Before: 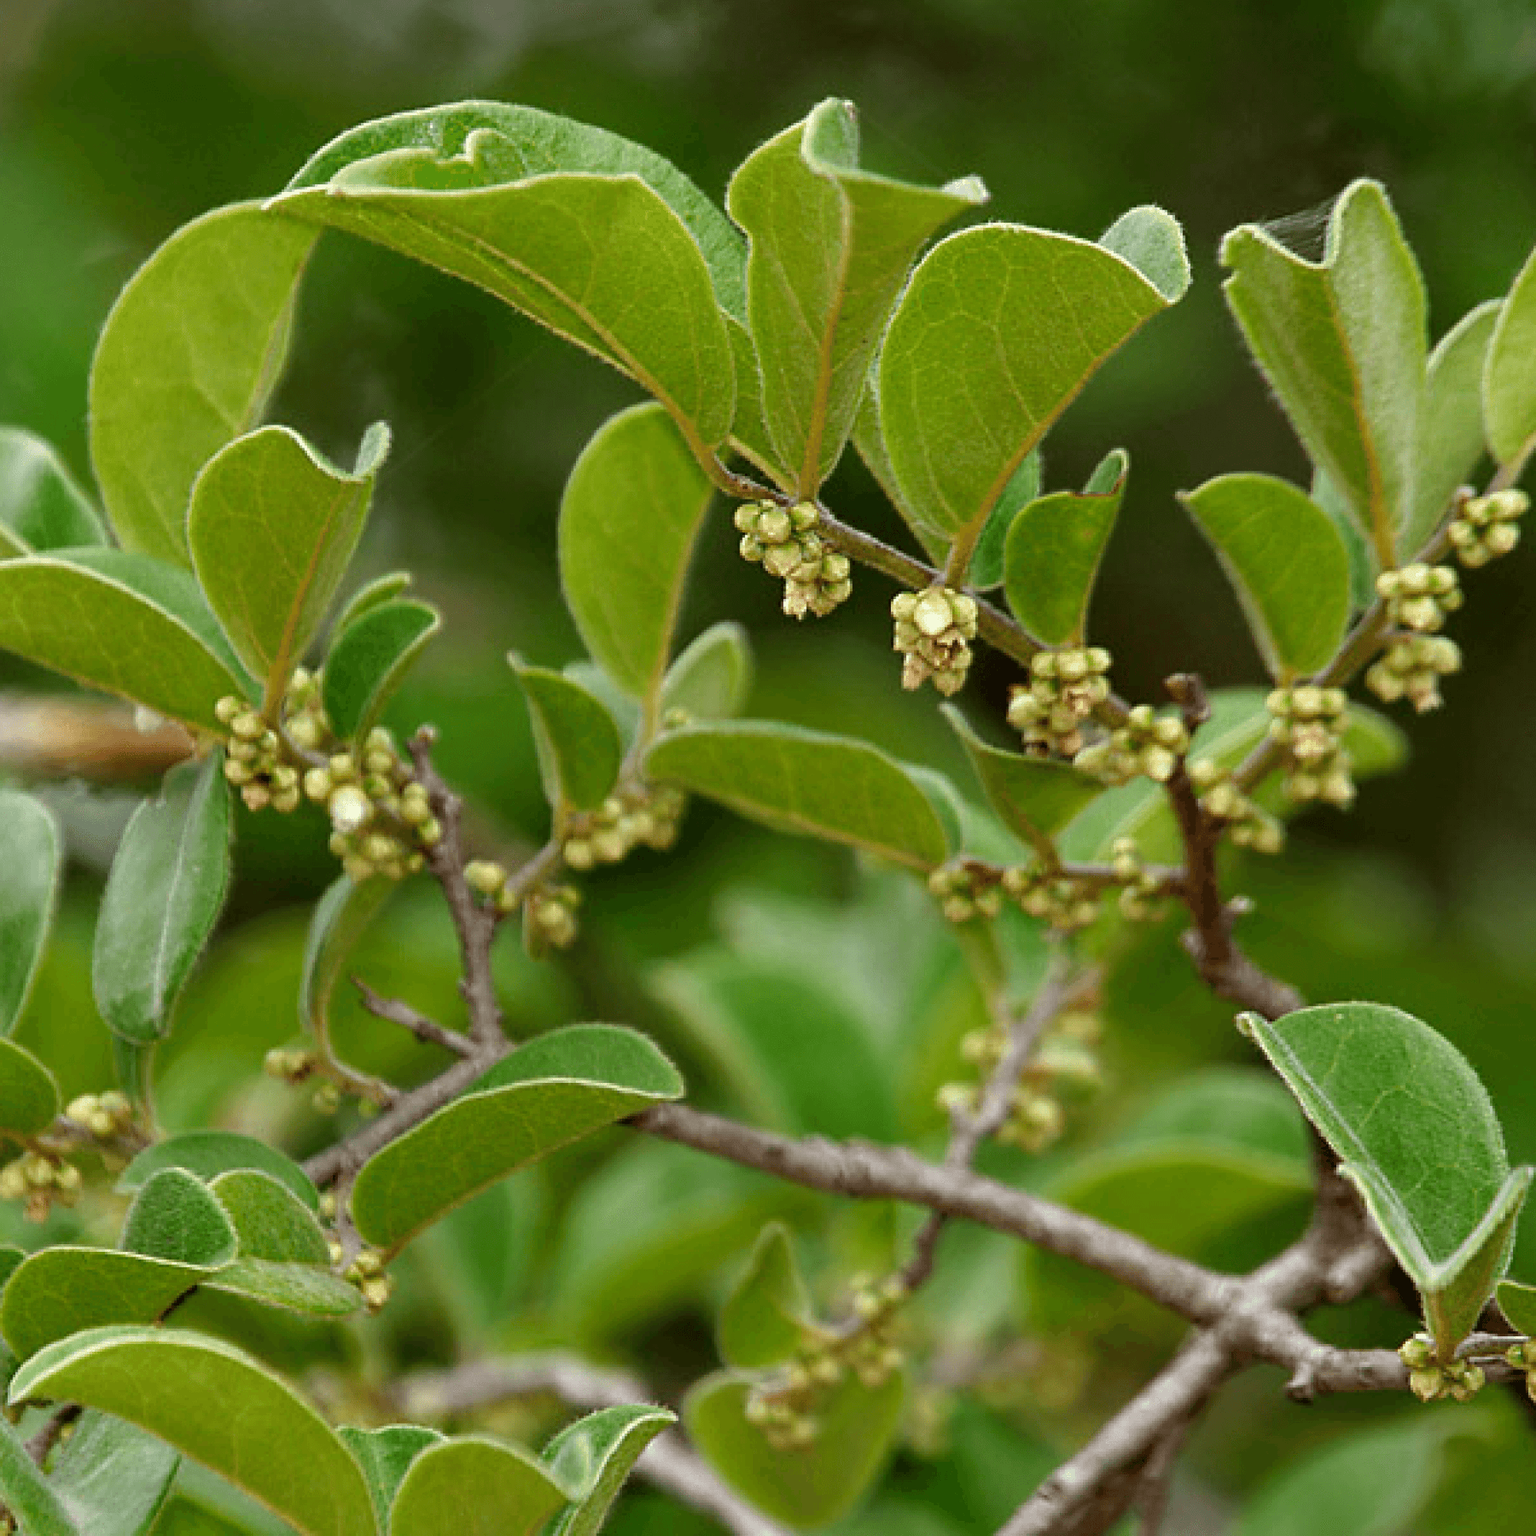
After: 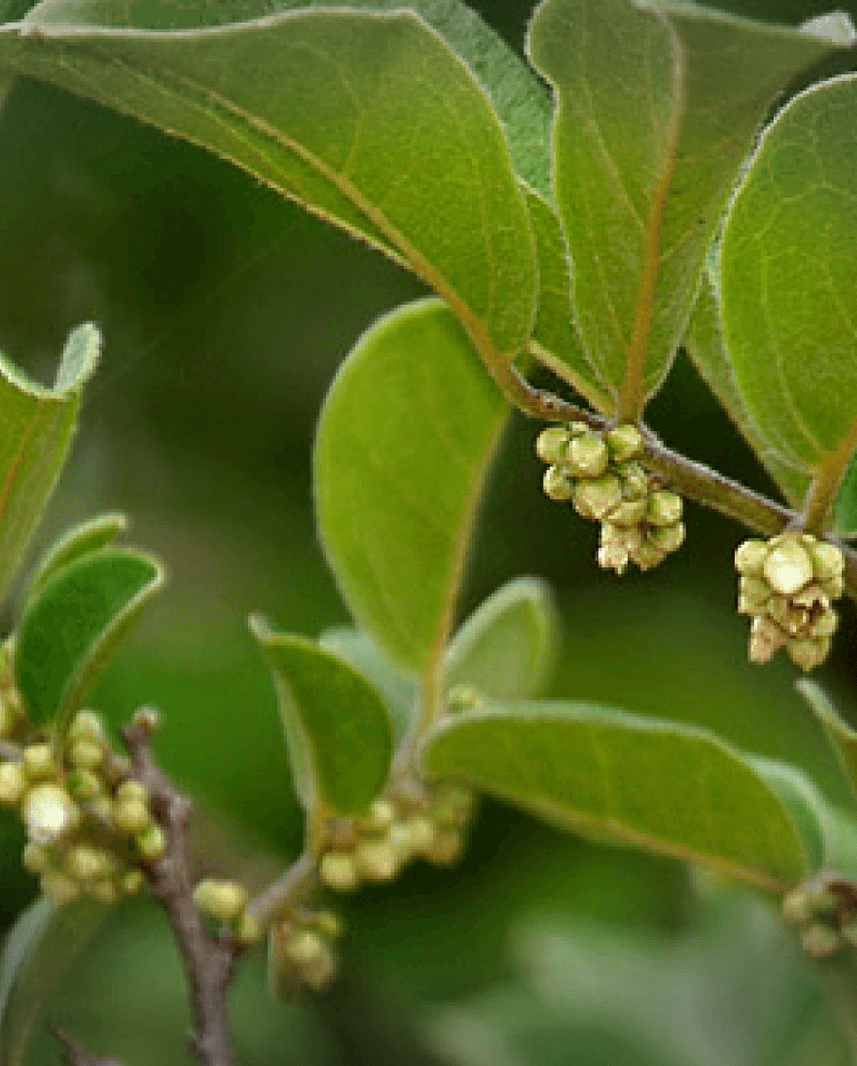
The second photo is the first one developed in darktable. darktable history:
crop: left 20.248%, top 10.86%, right 35.675%, bottom 34.321%
vignetting: fall-off start 100%, brightness -0.406, saturation -0.3, width/height ratio 1.324, dithering 8-bit output, unbound false
base curve: curves: ch0 [(0, 0) (0.472, 0.455) (1, 1)], preserve colors none
